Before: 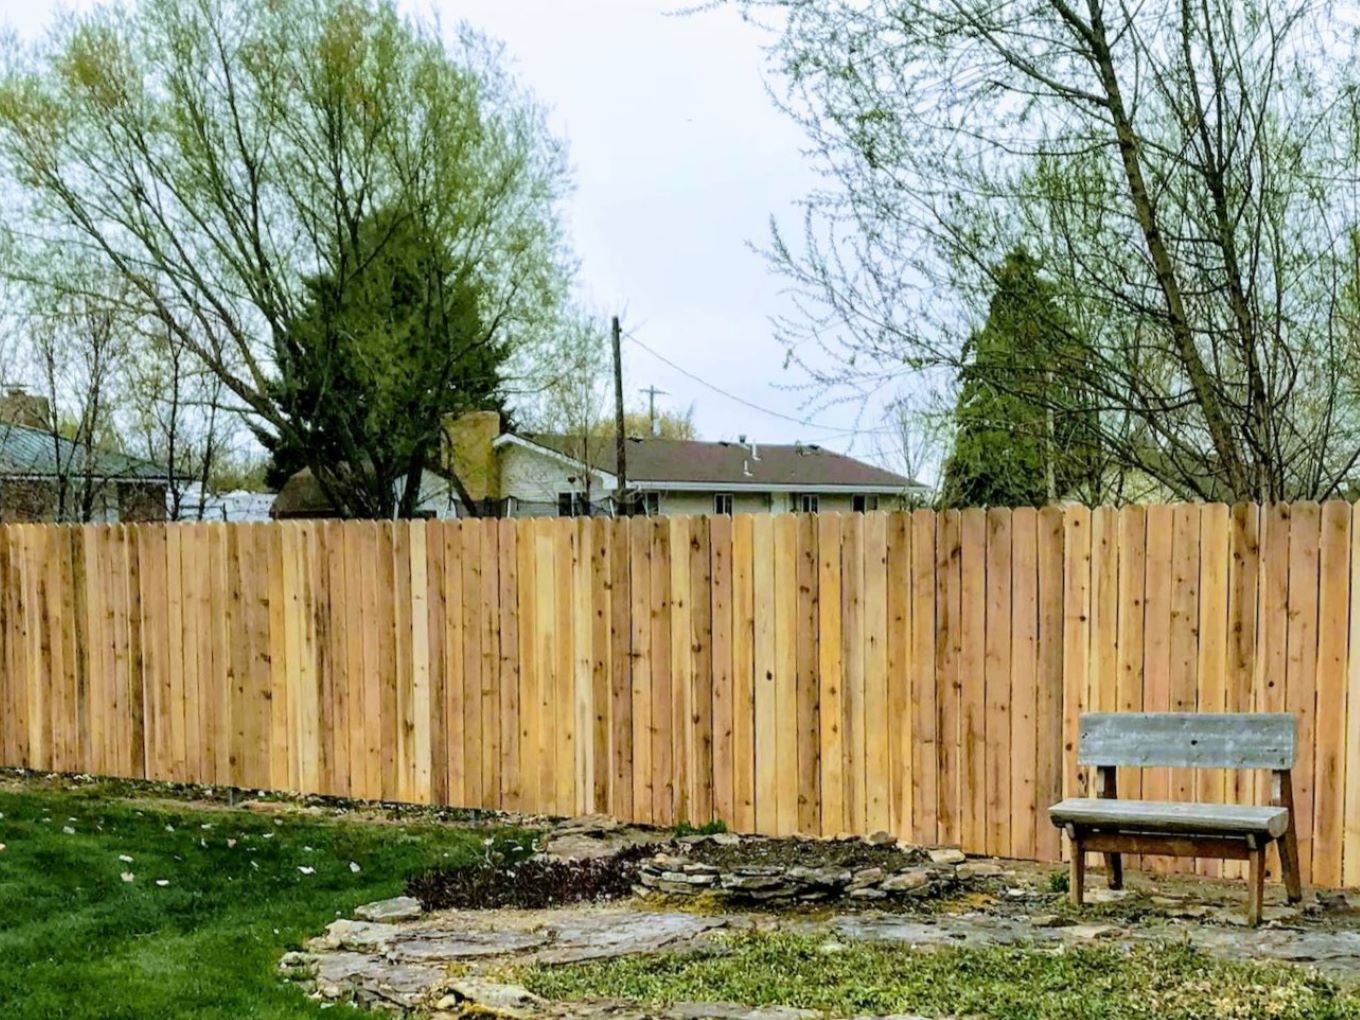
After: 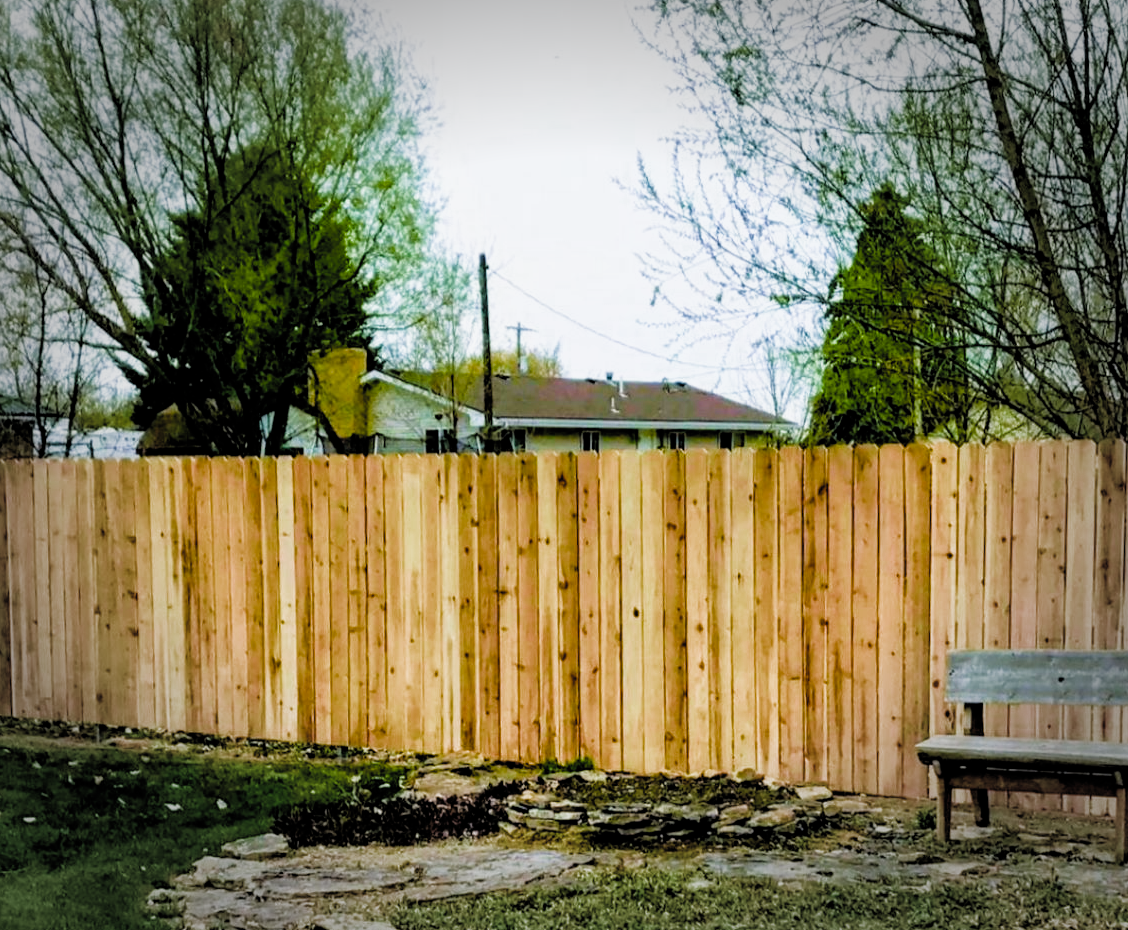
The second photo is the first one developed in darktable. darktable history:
color balance rgb: highlights gain › chroma 0.196%, highlights gain › hue 331.54°, linear chroma grading › global chroma 41.685%, perceptual saturation grading › global saturation 25.161%, global vibrance 33.594%
filmic rgb: black relative exposure -4.94 EV, white relative exposure 2.83 EV, hardness 3.71, color science v4 (2020)
crop: left 9.83%, top 6.232%, right 7.211%, bottom 2.591%
vignetting: fall-off start 66.55%, fall-off radius 39.83%, automatic ratio true, width/height ratio 0.677
